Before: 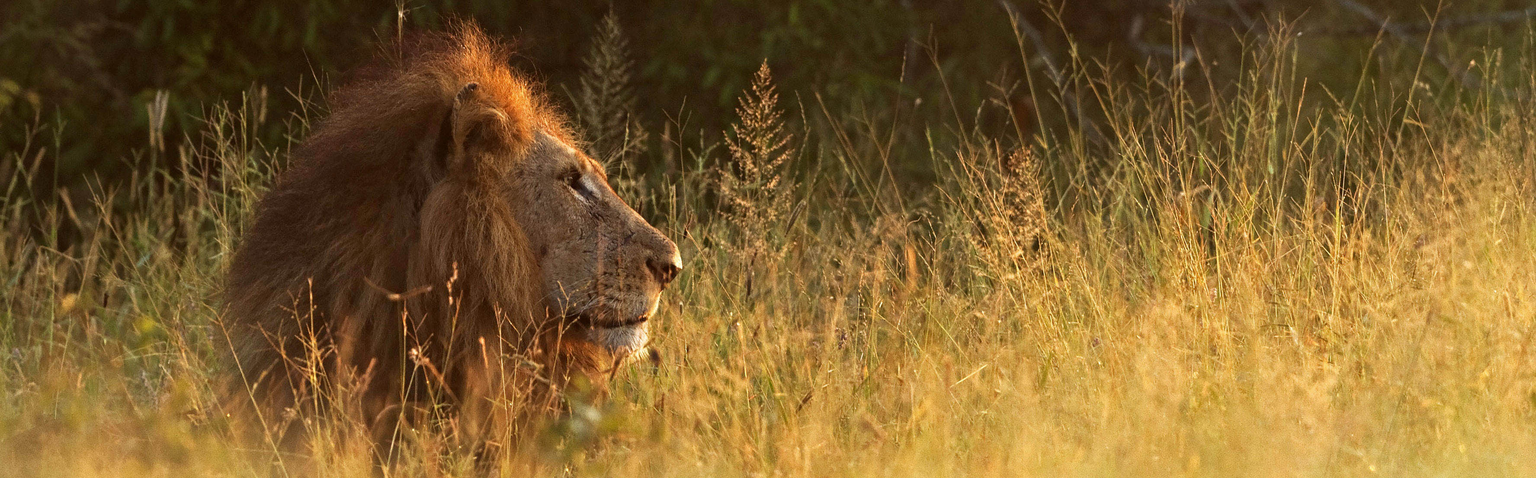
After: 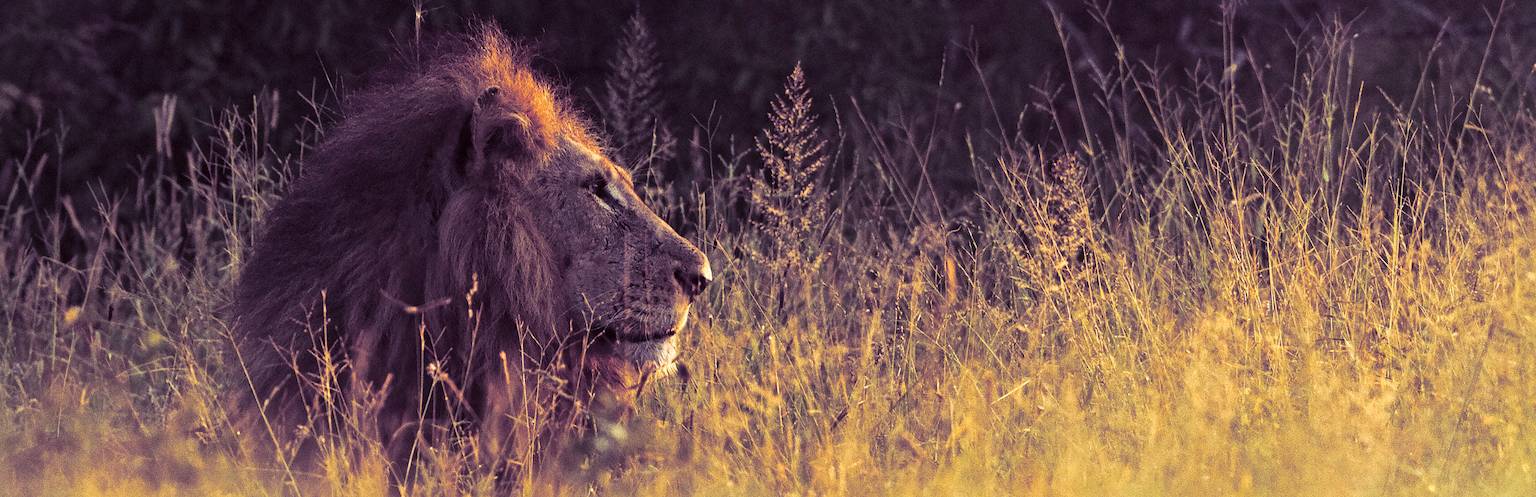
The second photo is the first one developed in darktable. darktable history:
base curve: preserve colors none
split-toning: shadows › hue 255.6°, shadows › saturation 0.66, highlights › hue 43.2°, highlights › saturation 0.68, balance -50.1
grain: coarseness 0.09 ISO
crop: right 4.126%, bottom 0.031%
local contrast: mode bilateral grid, contrast 20, coarseness 50, detail 132%, midtone range 0.2
